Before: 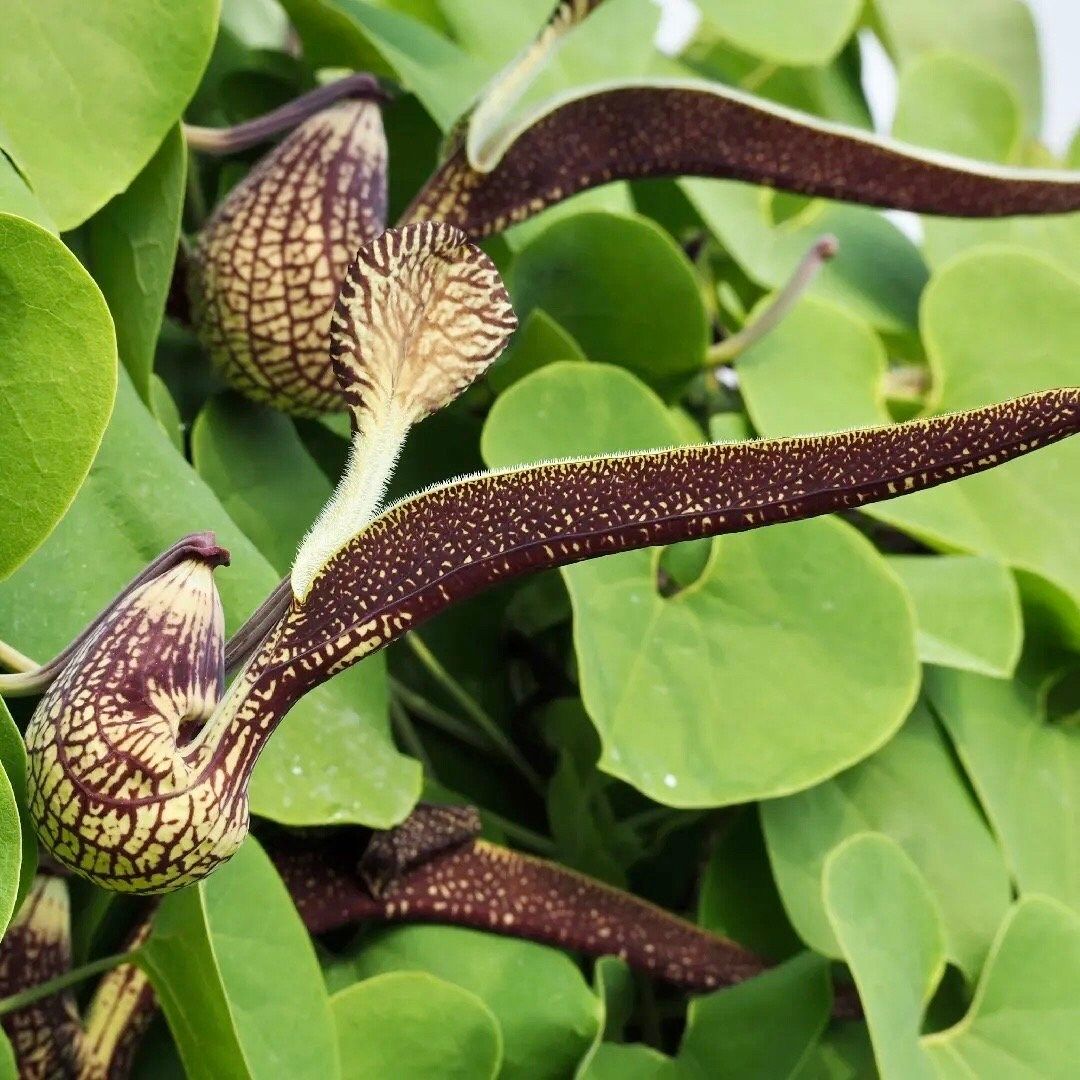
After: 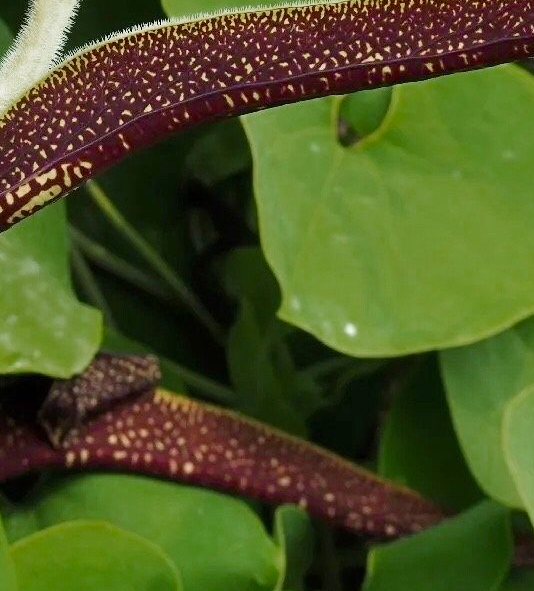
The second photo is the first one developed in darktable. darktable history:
crop: left 29.672%, top 41.786%, right 20.851%, bottom 3.487%
color zones: curves: ch0 [(0, 0.48) (0.209, 0.398) (0.305, 0.332) (0.429, 0.493) (0.571, 0.5) (0.714, 0.5) (0.857, 0.5) (1, 0.48)]; ch1 [(0, 0.633) (0.143, 0.586) (0.286, 0.489) (0.429, 0.448) (0.571, 0.31) (0.714, 0.335) (0.857, 0.492) (1, 0.633)]; ch2 [(0, 0.448) (0.143, 0.498) (0.286, 0.5) (0.429, 0.5) (0.571, 0.5) (0.714, 0.5) (0.857, 0.5) (1, 0.448)]
